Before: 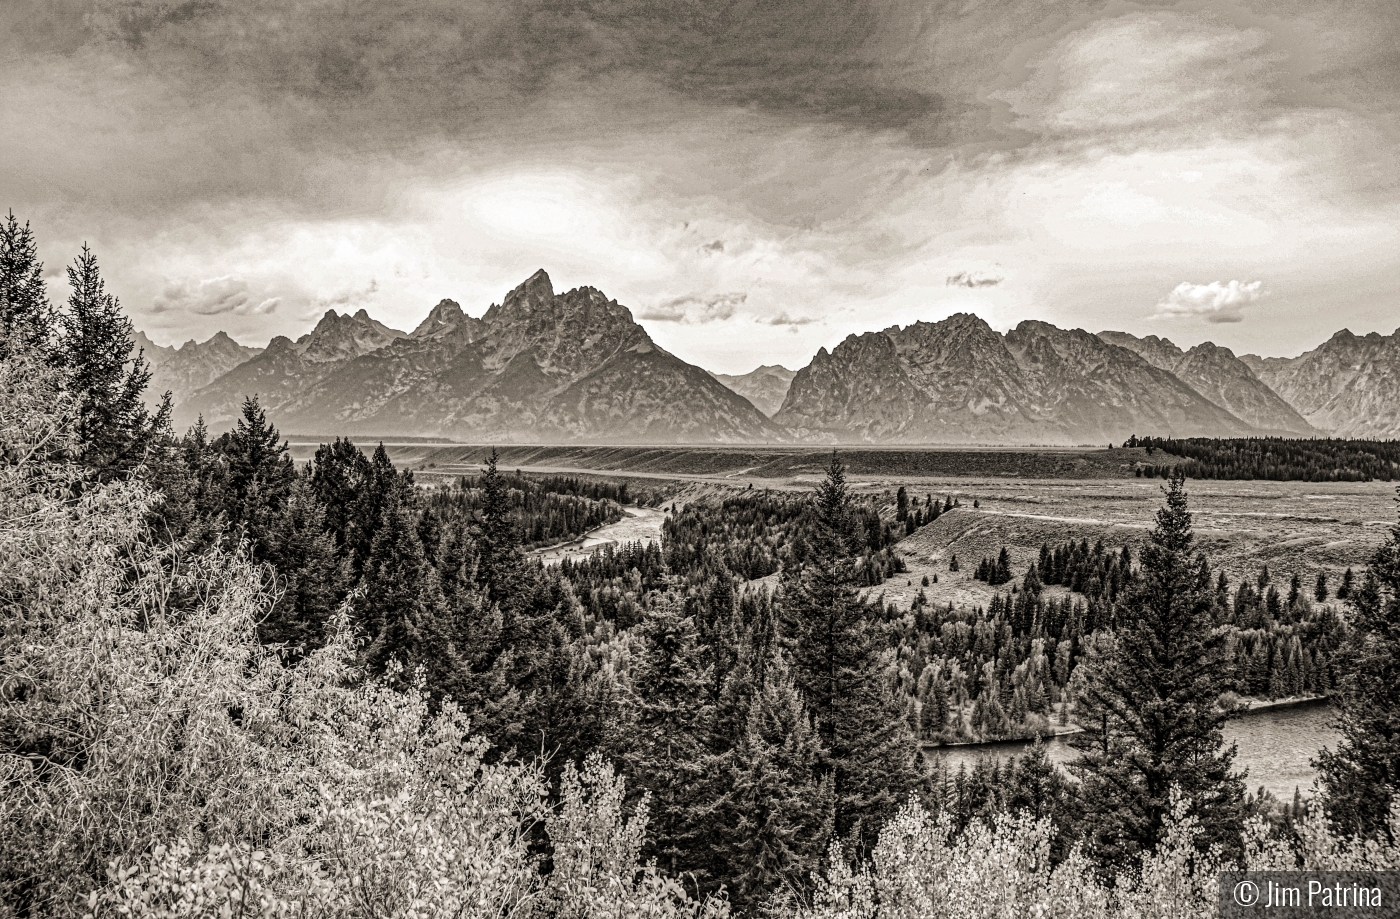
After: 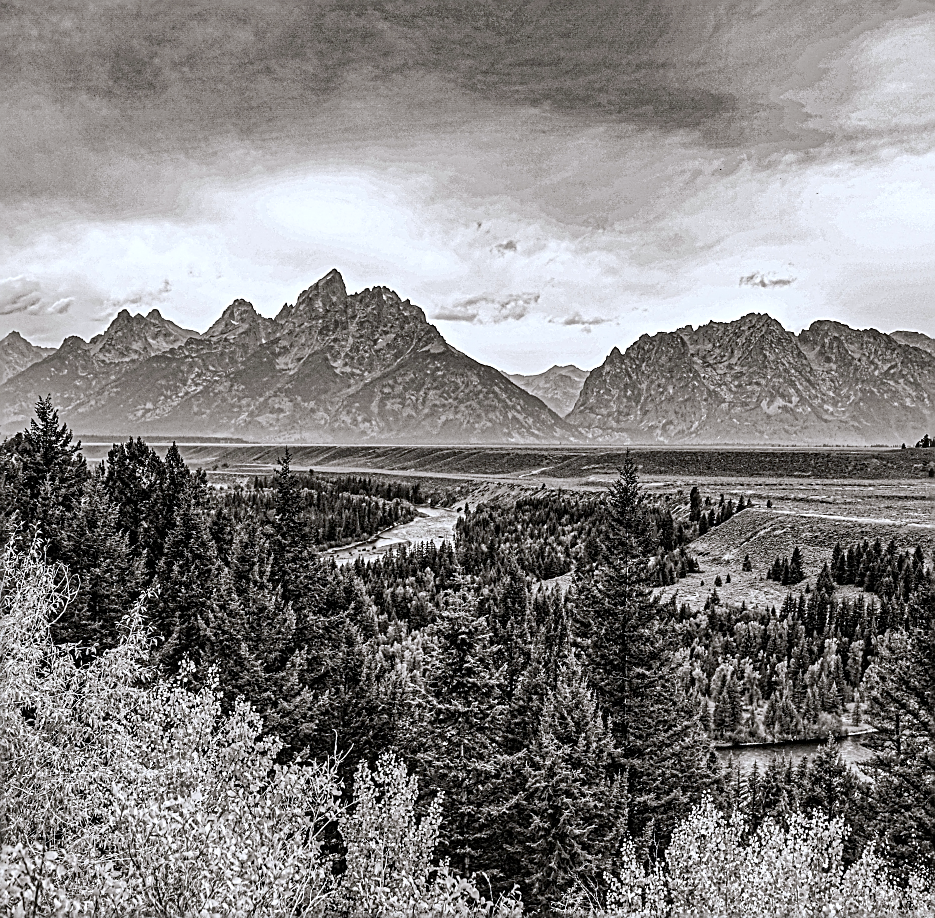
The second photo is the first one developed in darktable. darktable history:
sharpen: amount 0.734
crop and rotate: left 14.84%, right 18.315%
color correction: highlights a* -0.855, highlights b* -9.48
